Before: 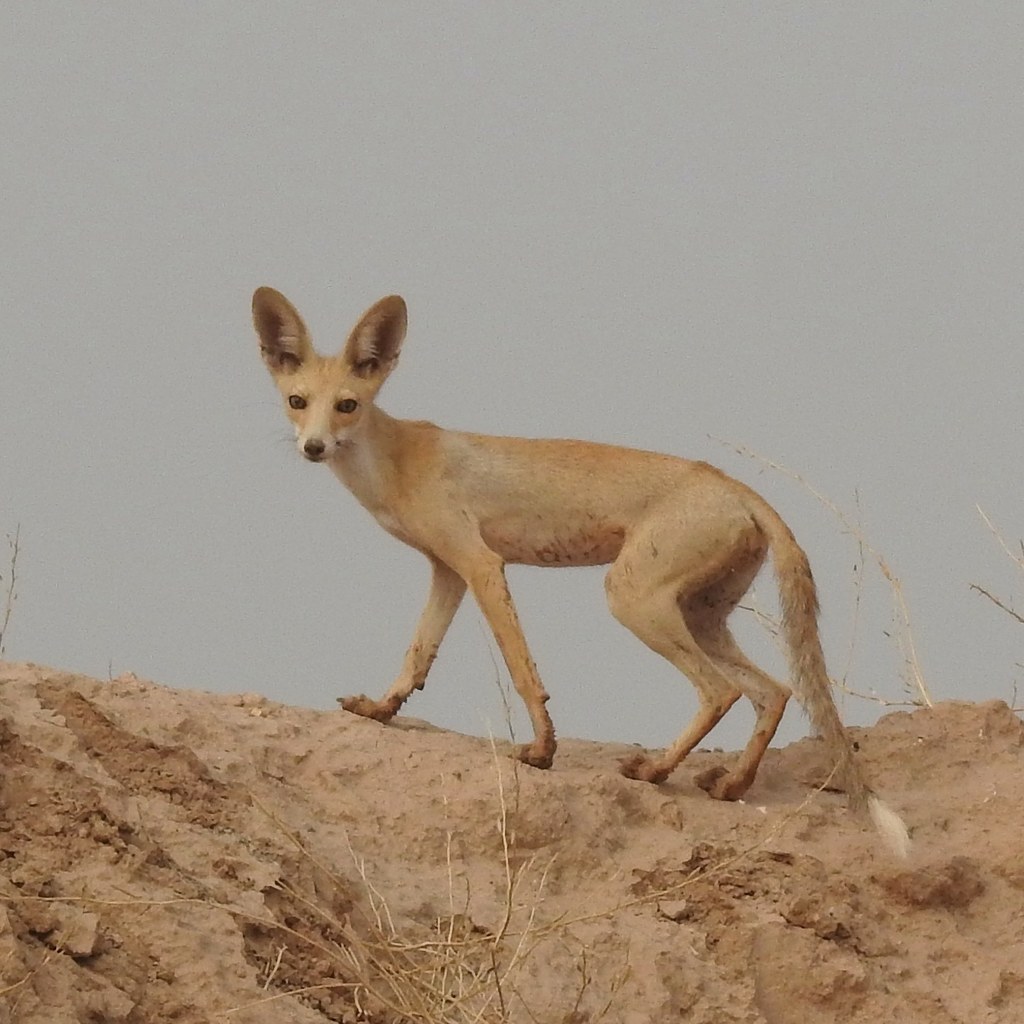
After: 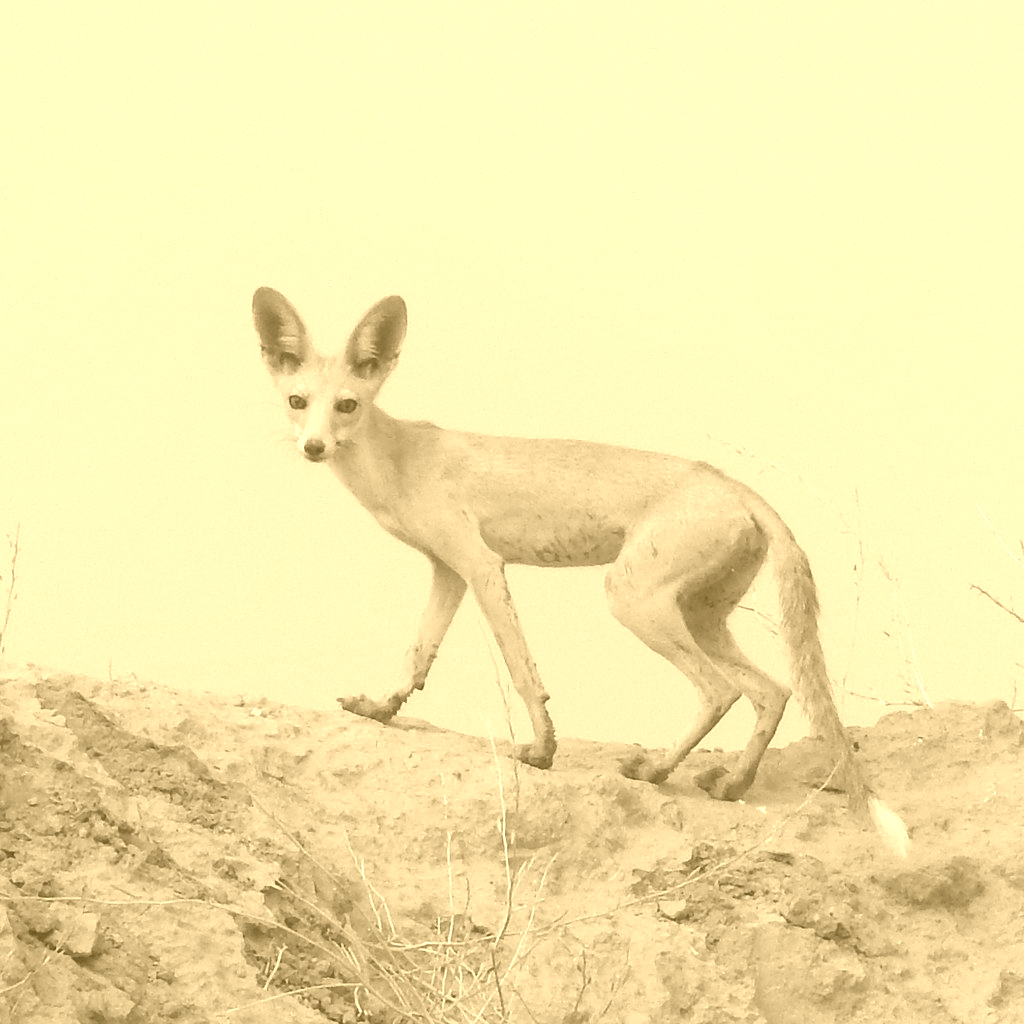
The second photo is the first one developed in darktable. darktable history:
shadows and highlights: shadows 0, highlights 40
colorize: hue 36°, source mix 100%
